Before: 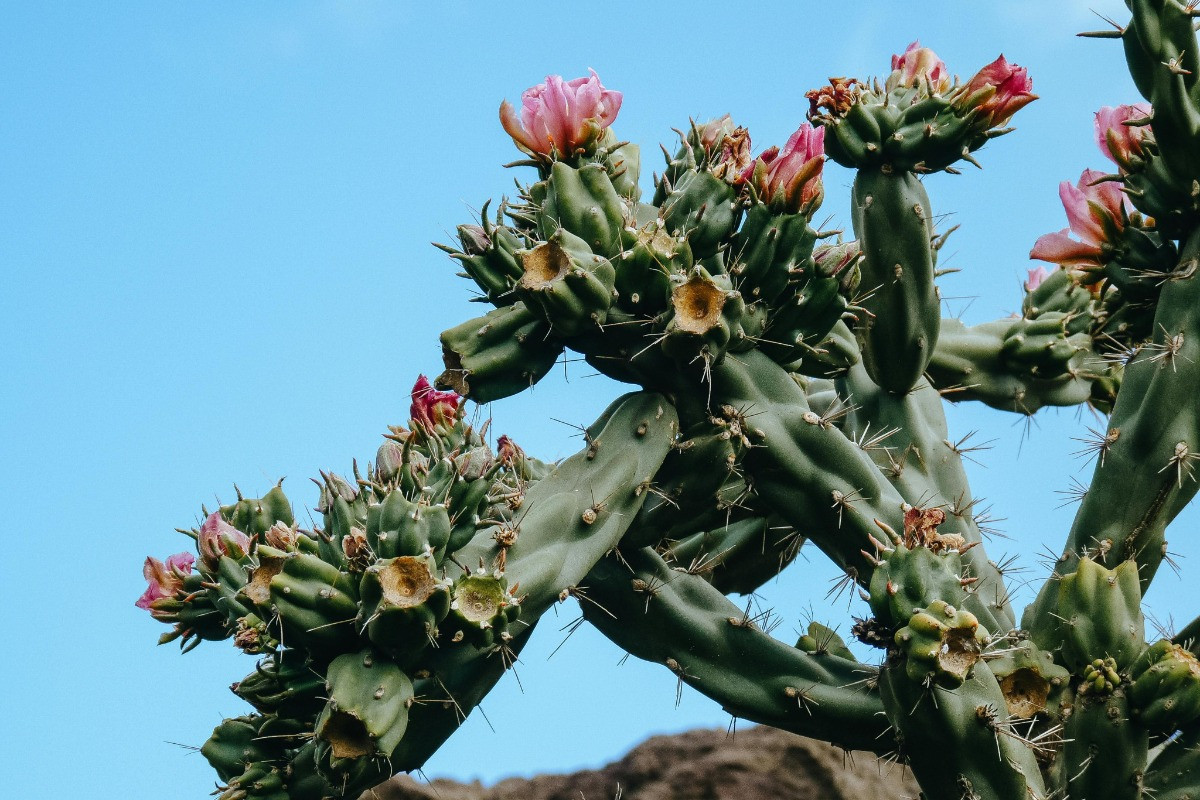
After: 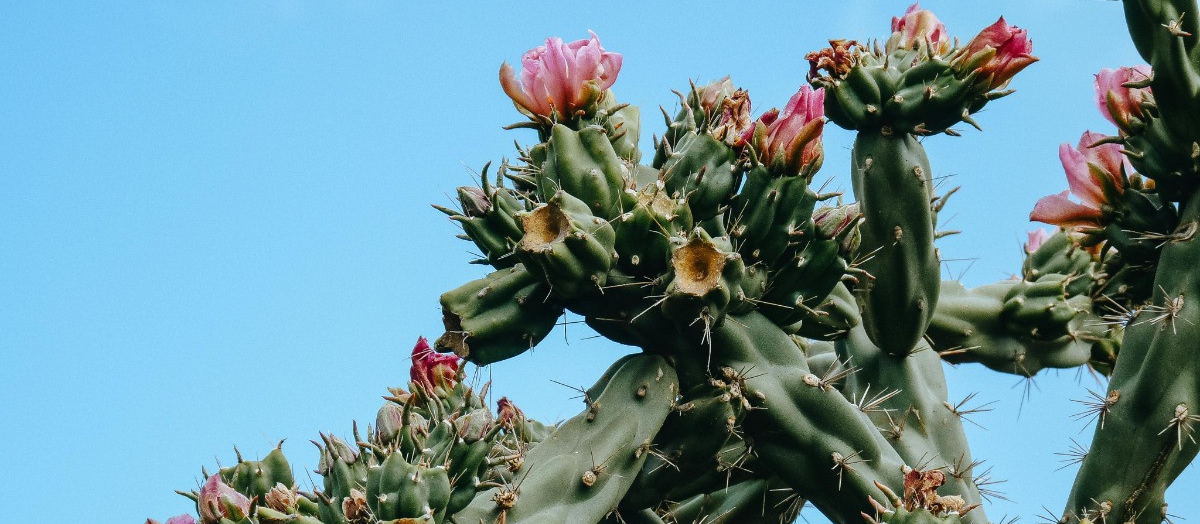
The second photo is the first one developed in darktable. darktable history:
crop and rotate: top 4.753%, bottom 29.686%
